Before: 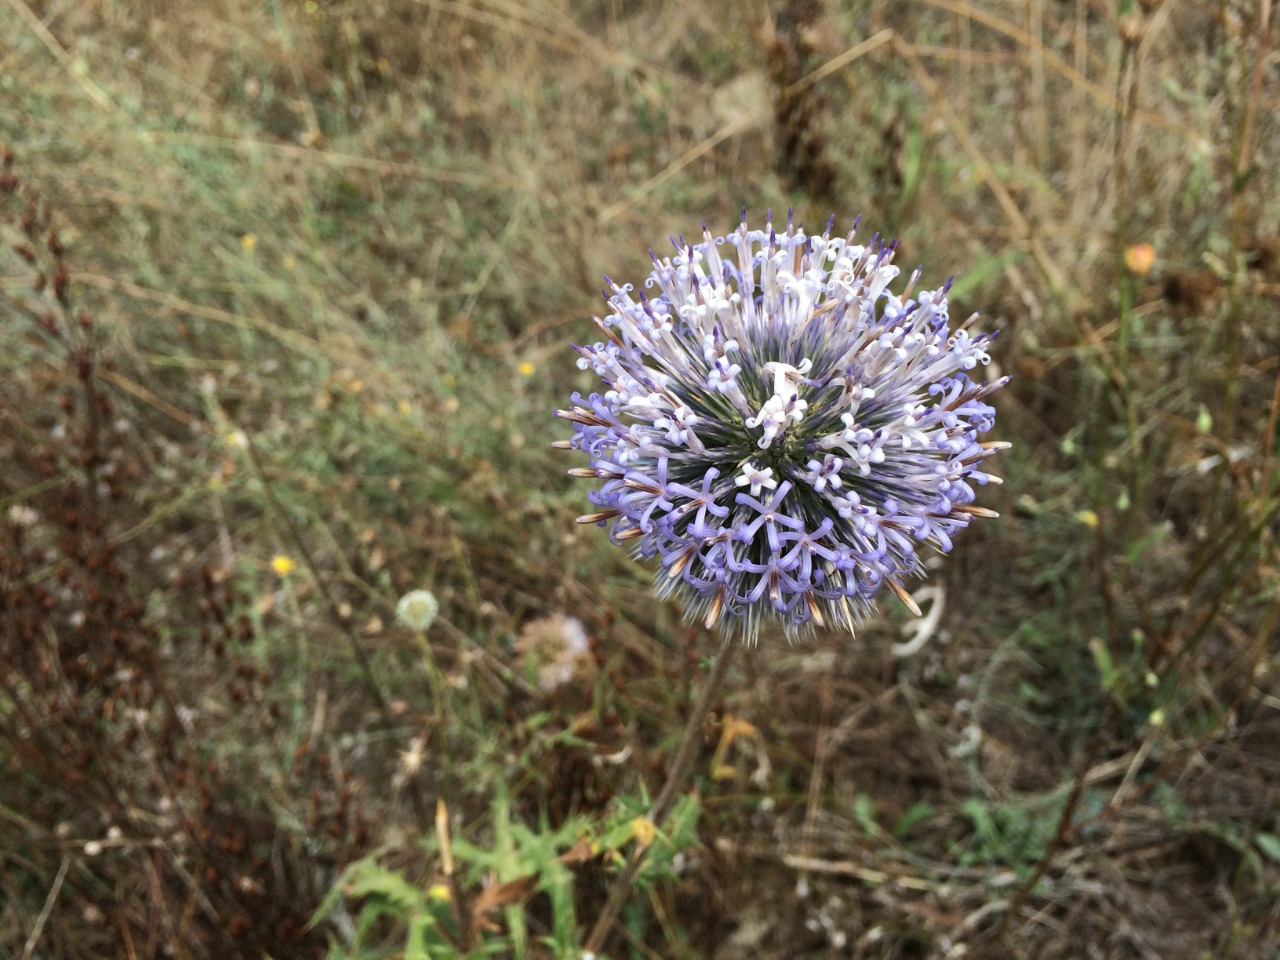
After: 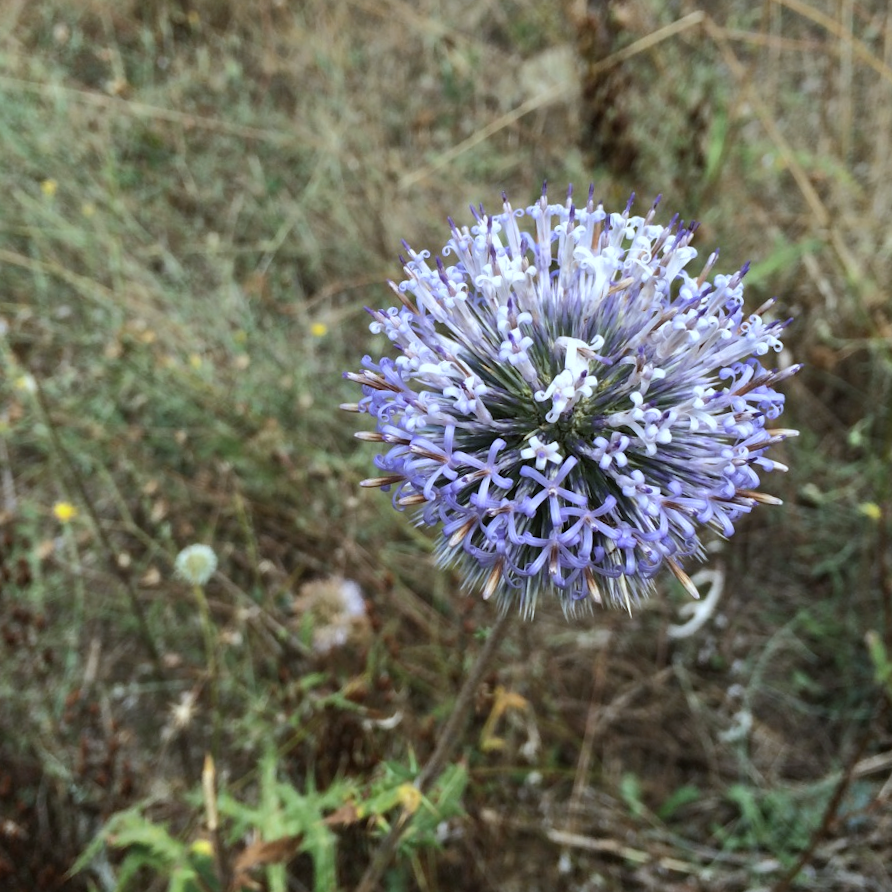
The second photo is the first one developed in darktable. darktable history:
crop and rotate: angle -3.27°, left 14.277%, top 0.028%, right 10.766%, bottom 0.028%
white balance: red 0.924, blue 1.095
